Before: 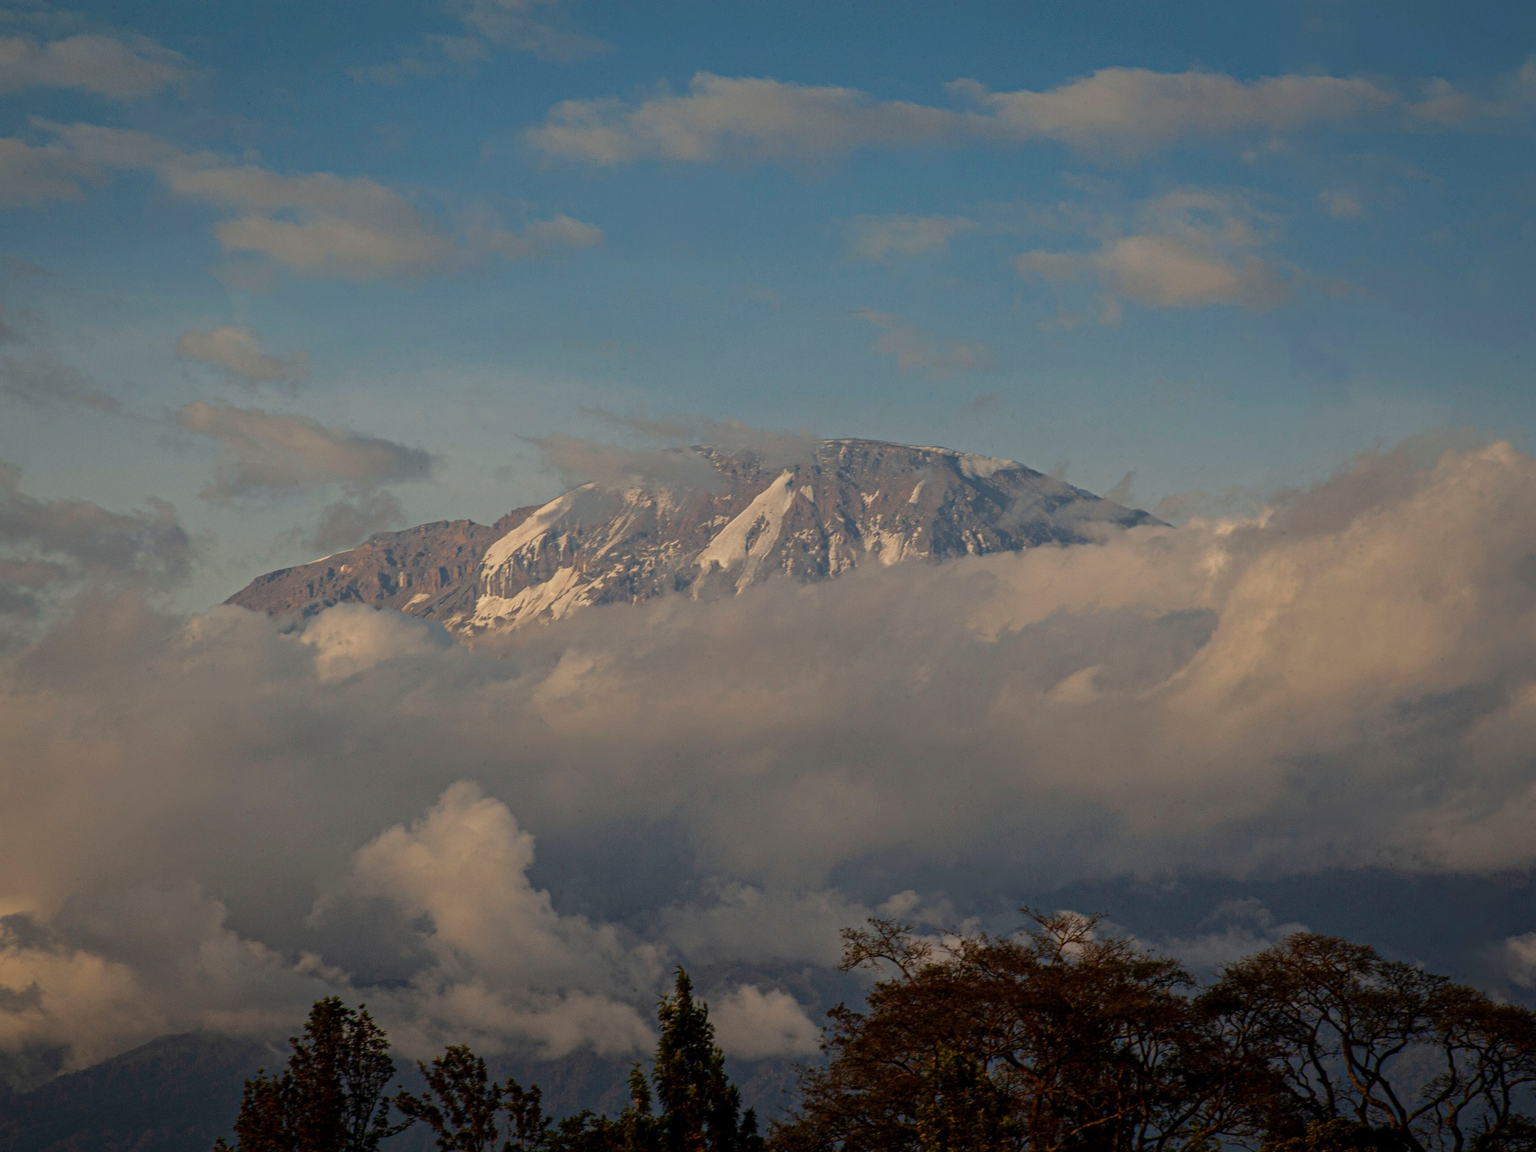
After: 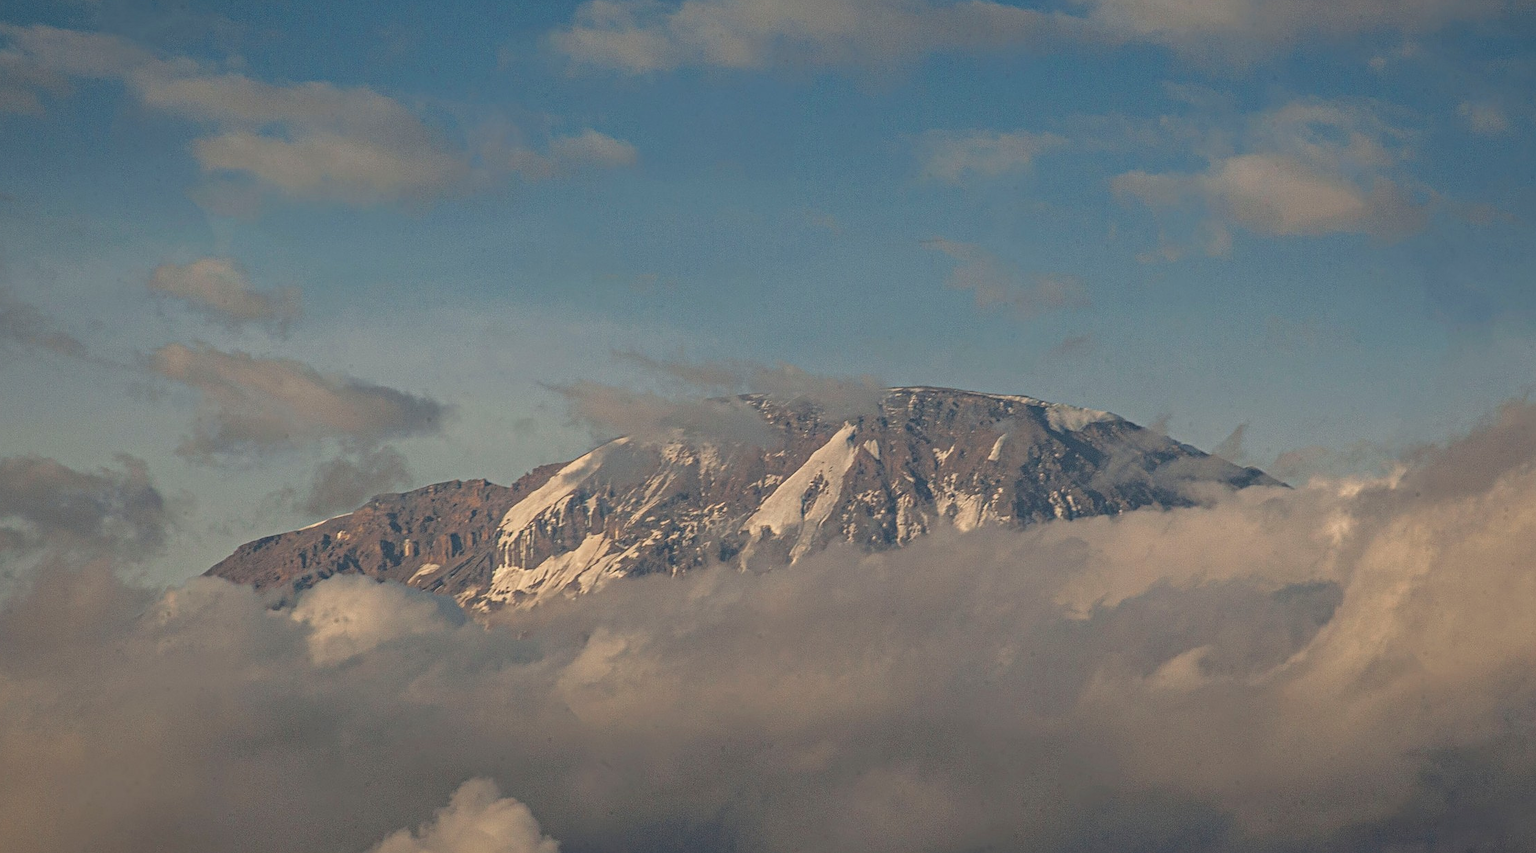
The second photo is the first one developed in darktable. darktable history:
sharpen: on, module defaults
local contrast: detail 130%
crop: left 3.009%, top 8.85%, right 9.67%, bottom 26.415%
